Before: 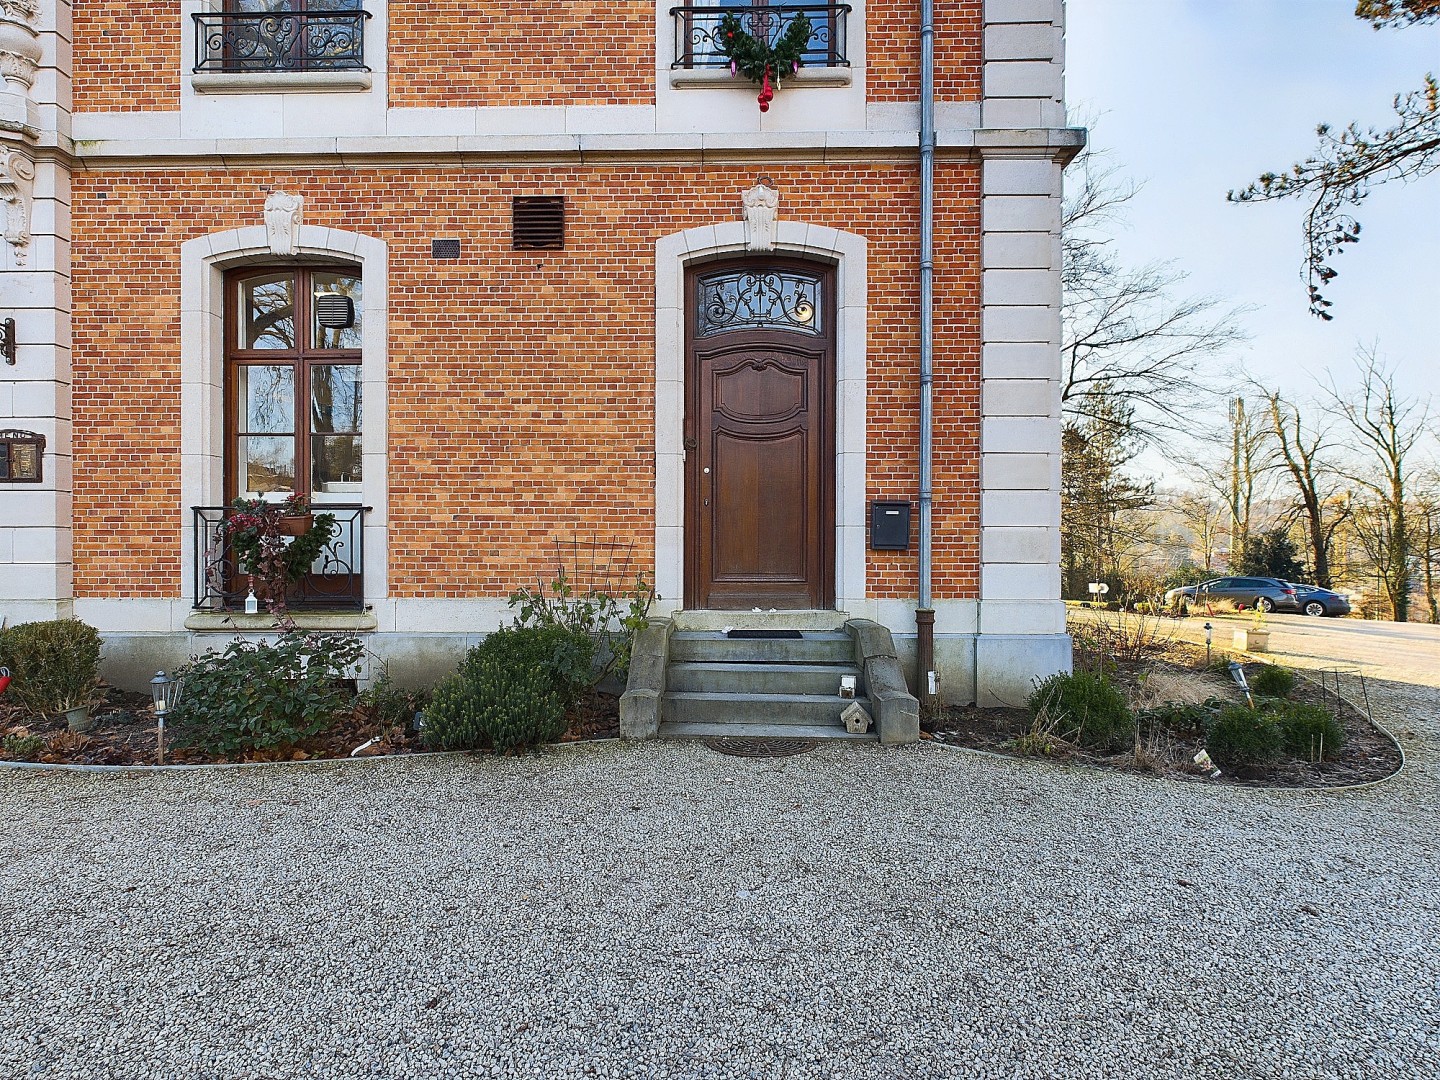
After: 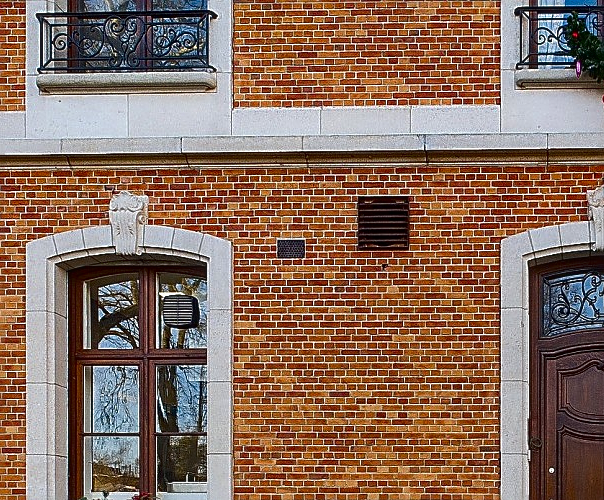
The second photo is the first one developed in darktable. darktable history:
local contrast: on, module defaults
sharpen: on, module defaults
contrast brightness saturation: brightness -0.25, saturation 0.2
crop and rotate: left 10.817%, top 0.062%, right 47.194%, bottom 53.626%
